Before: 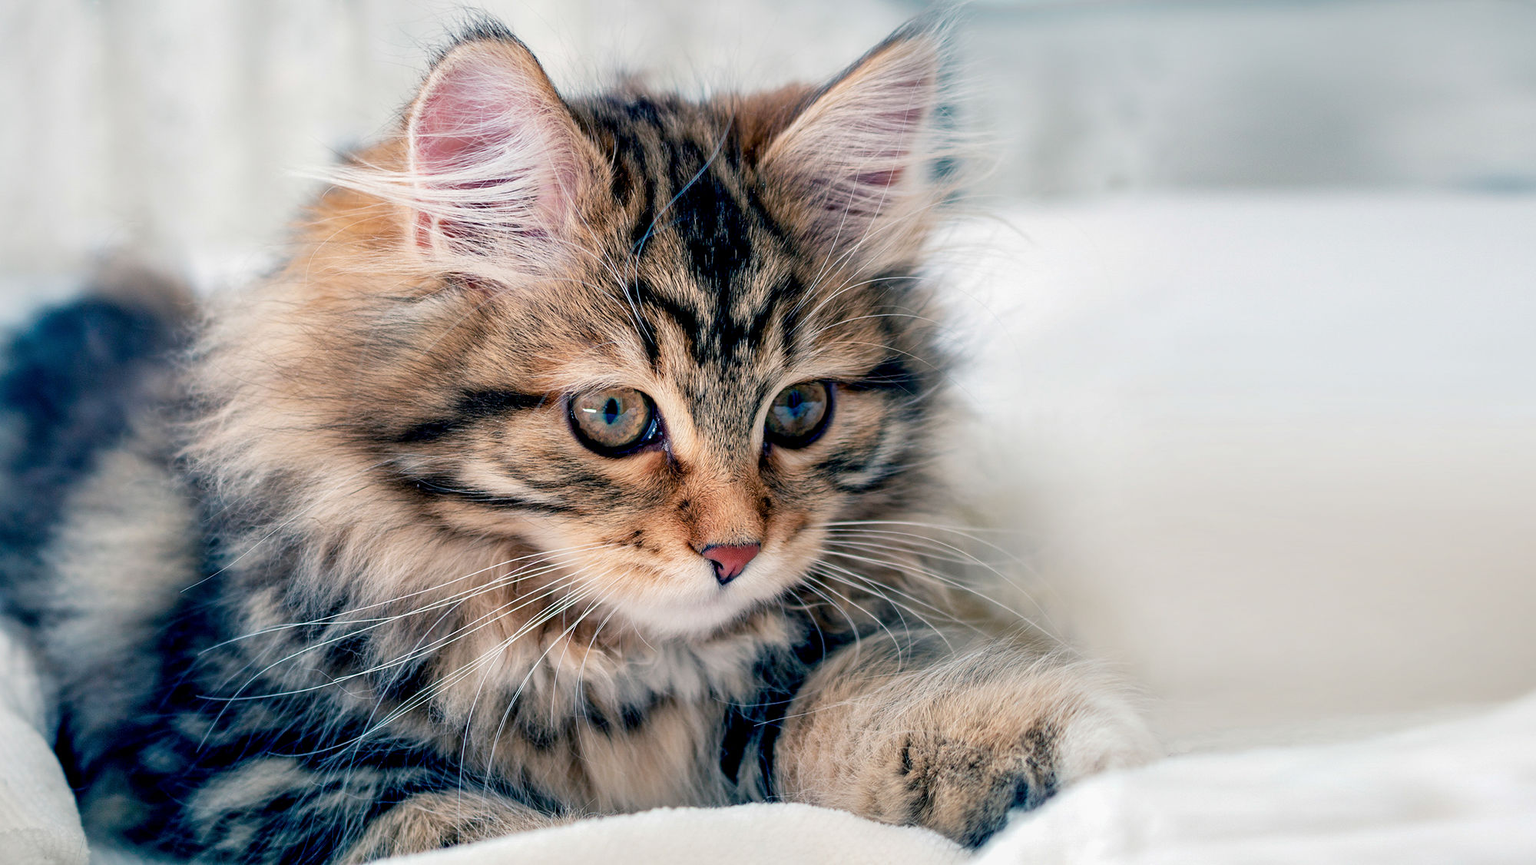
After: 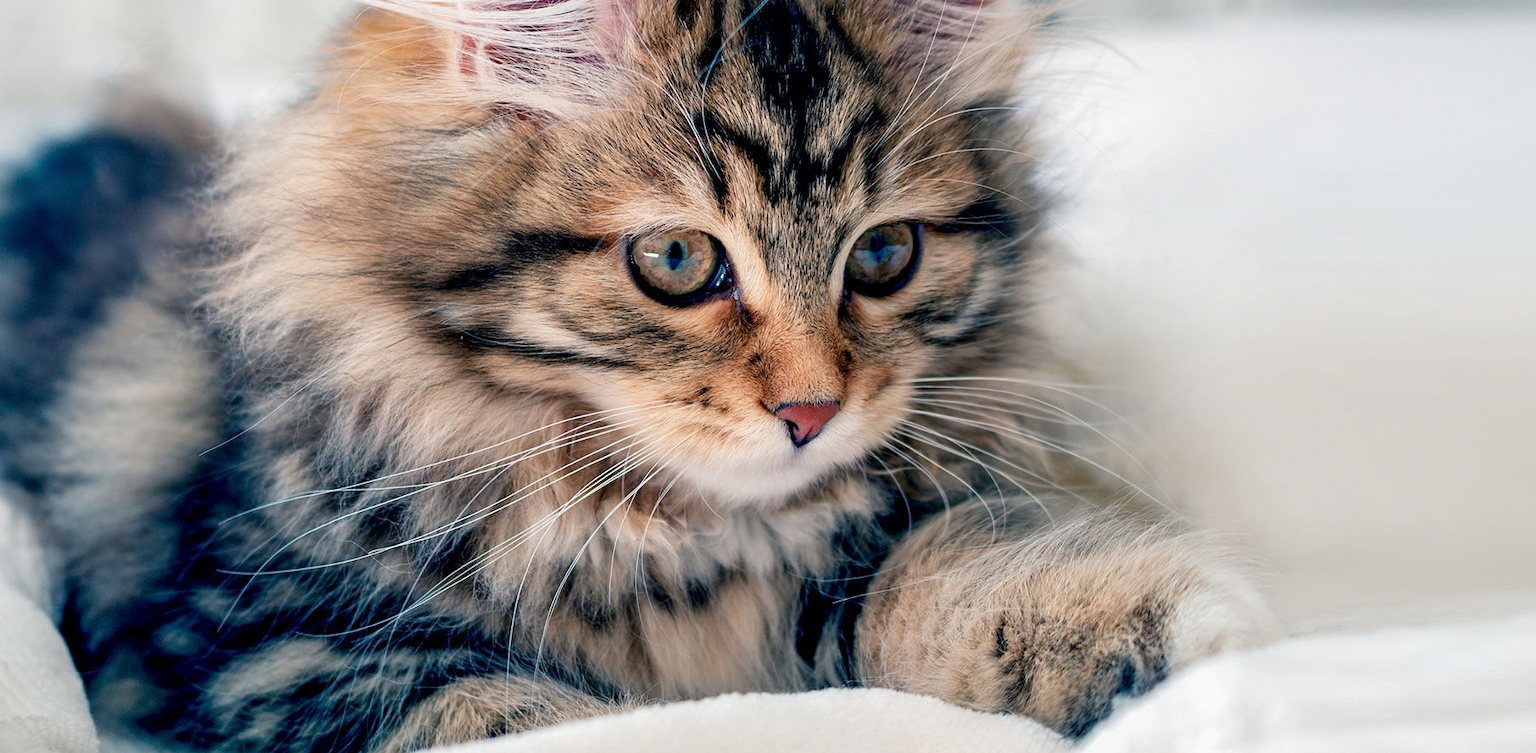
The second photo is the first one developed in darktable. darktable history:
crop: top 20.783%, right 9.417%, bottom 0.328%
